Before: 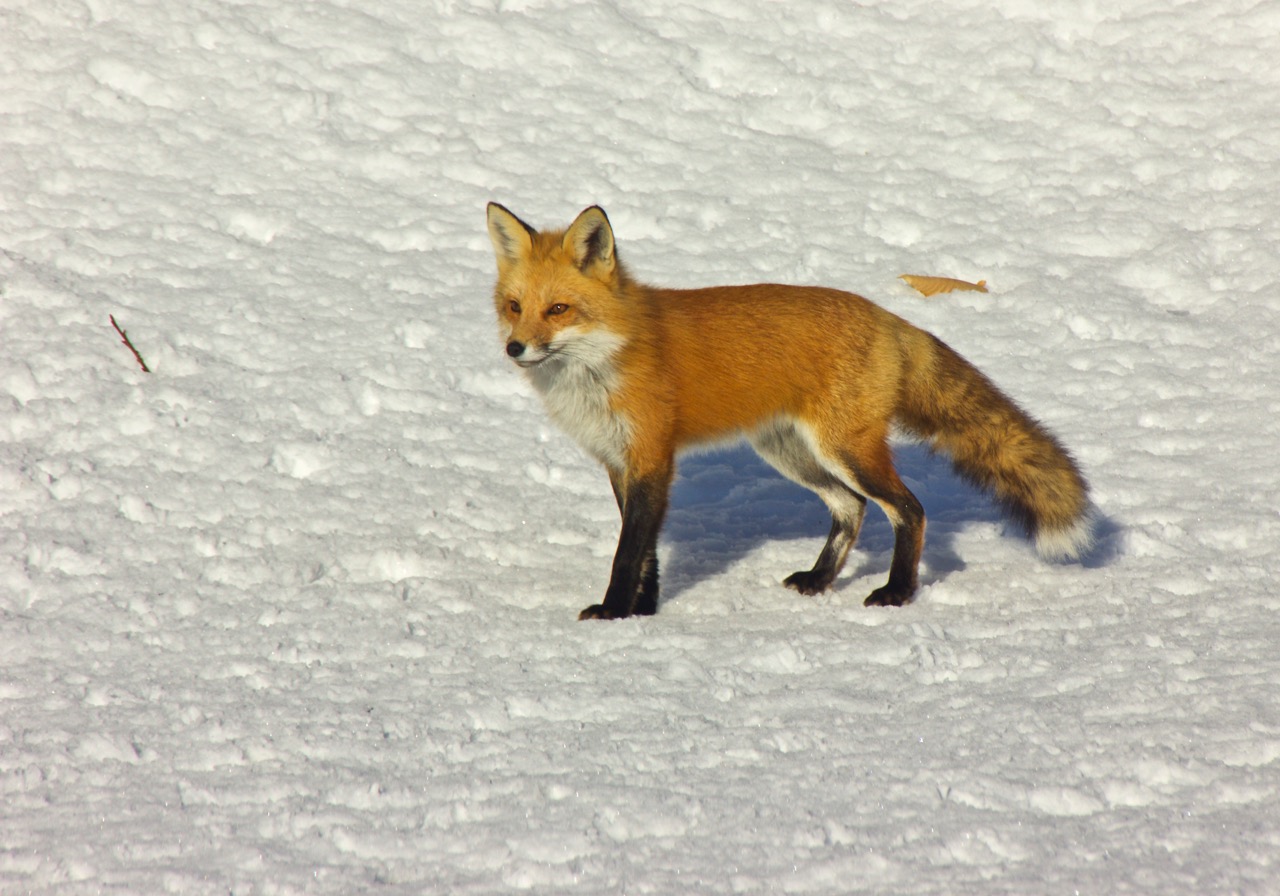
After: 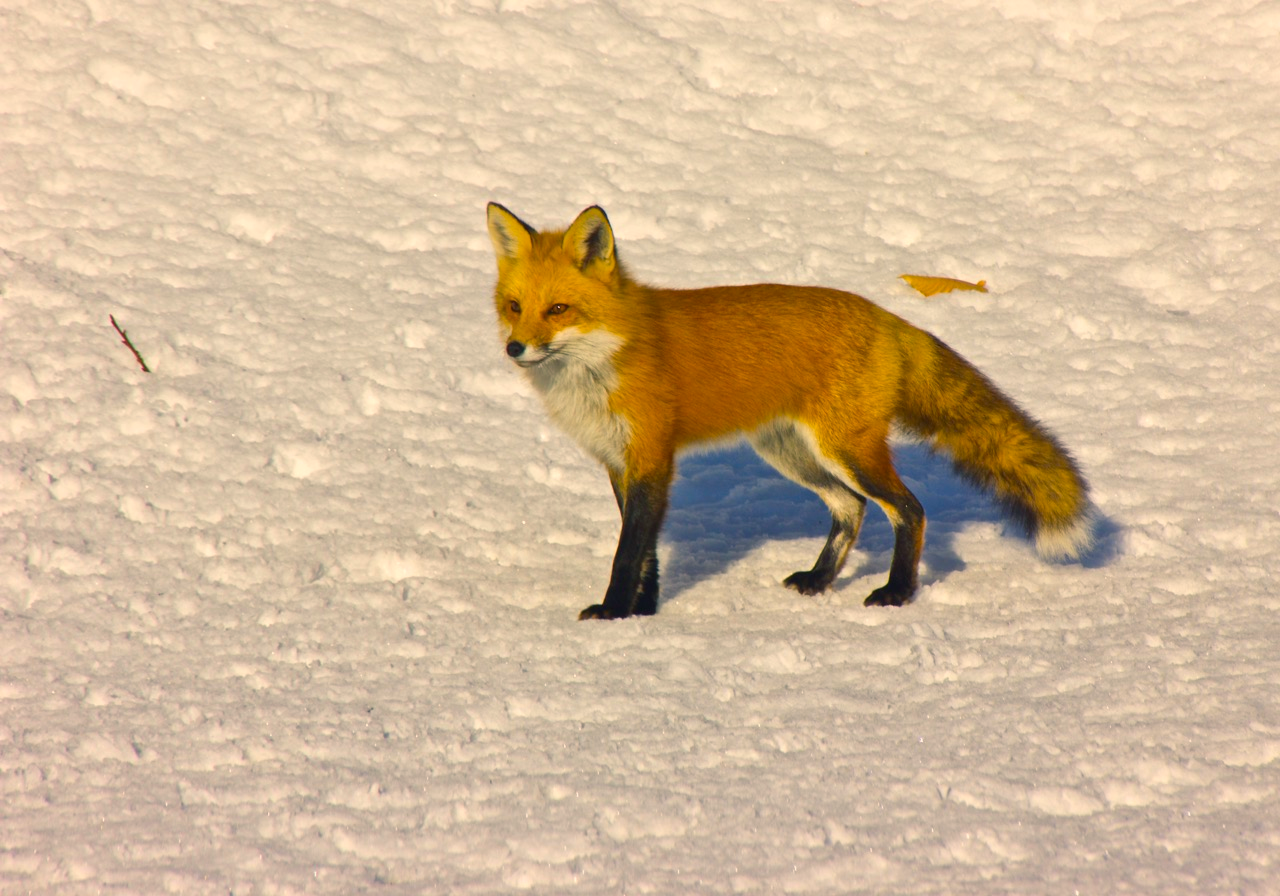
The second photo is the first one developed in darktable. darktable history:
color balance rgb: shadows lift › chroma 2.026%, shadows lift › hue 217.65°, highlights gain › chroma 3.744%, highlights gain › hue 59.12°, perceptual saturation grading › global saturation 39.144%, global vibrance 9.173%
